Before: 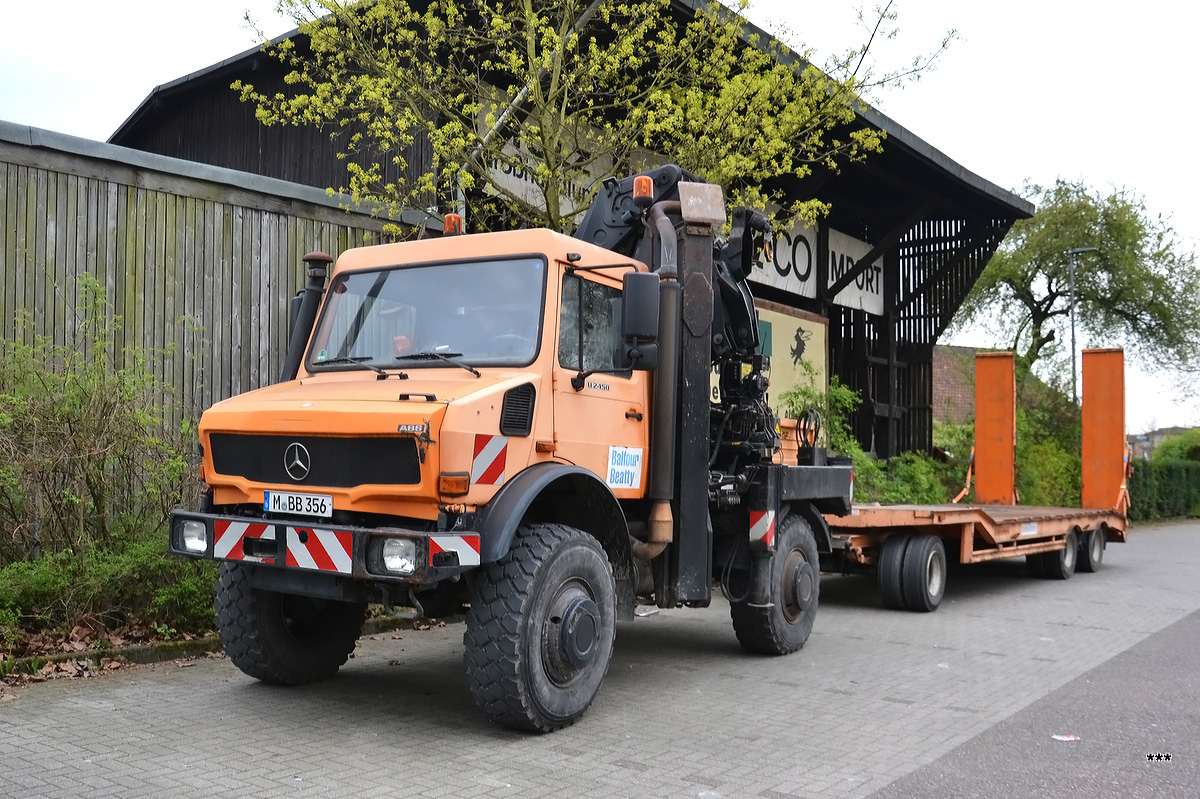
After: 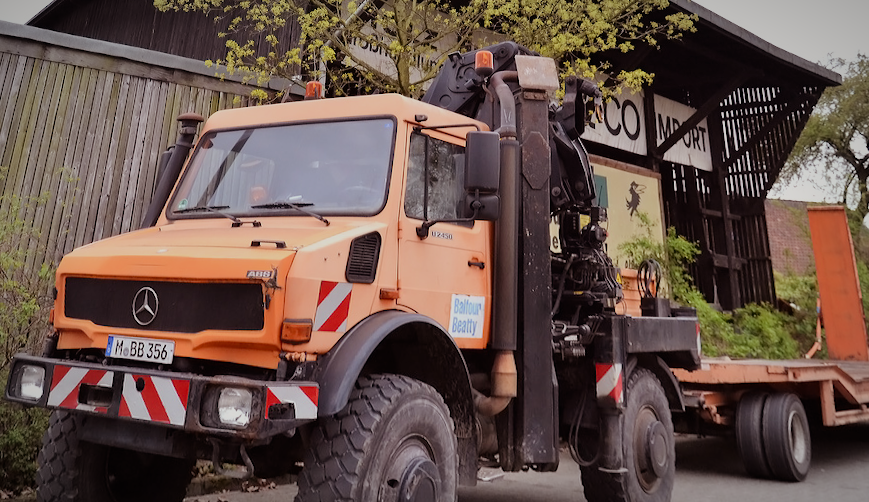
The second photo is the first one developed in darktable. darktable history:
crop: left 3.015%, top 8.969%, right 9.647%, bottom 26.457%
rgb levels: mode RGB, independent channels, levels [[0, 0.474, 1], [0, 0.5, 1], [0, 0.5, 1]]
vignetting: fall-off radius 70%, automatic ratio true
rotate and perspective: rotation 0.72°, lens shift (vertical) -0.352, lens shift (horizontal) -0.051, crop left 0.152, crop right 0.859, crop top 0.019, crop bottom 0.964
white balance: red 1.009, blue 0.985
filmic rgb: hardness 4.17, contrast 0.921
